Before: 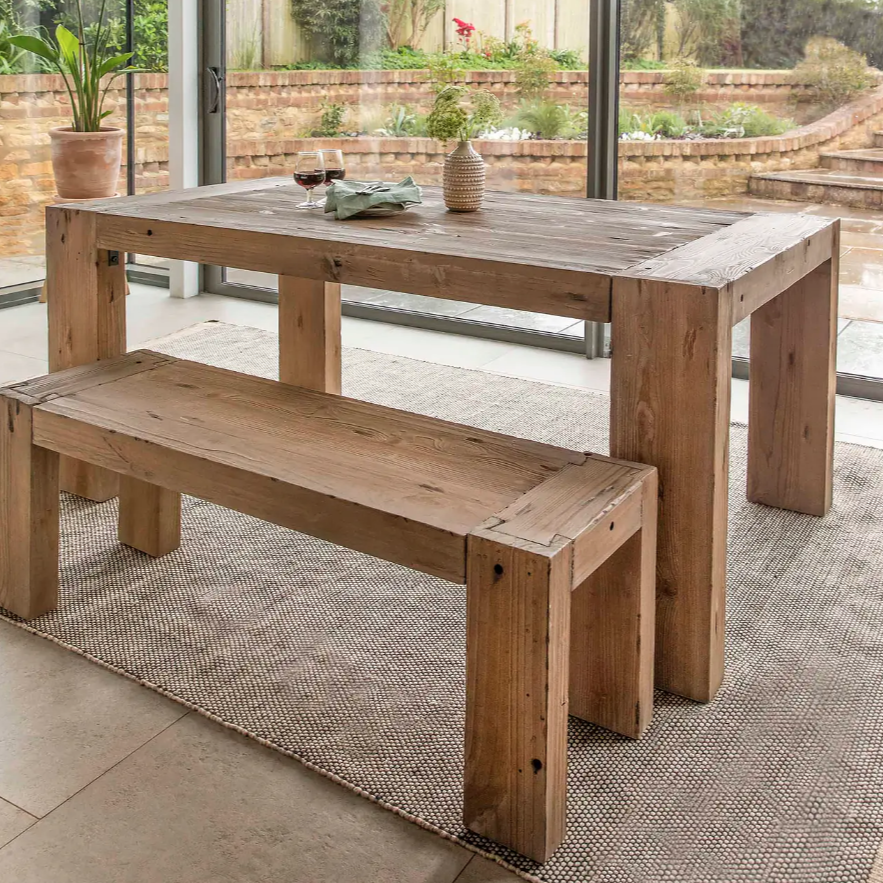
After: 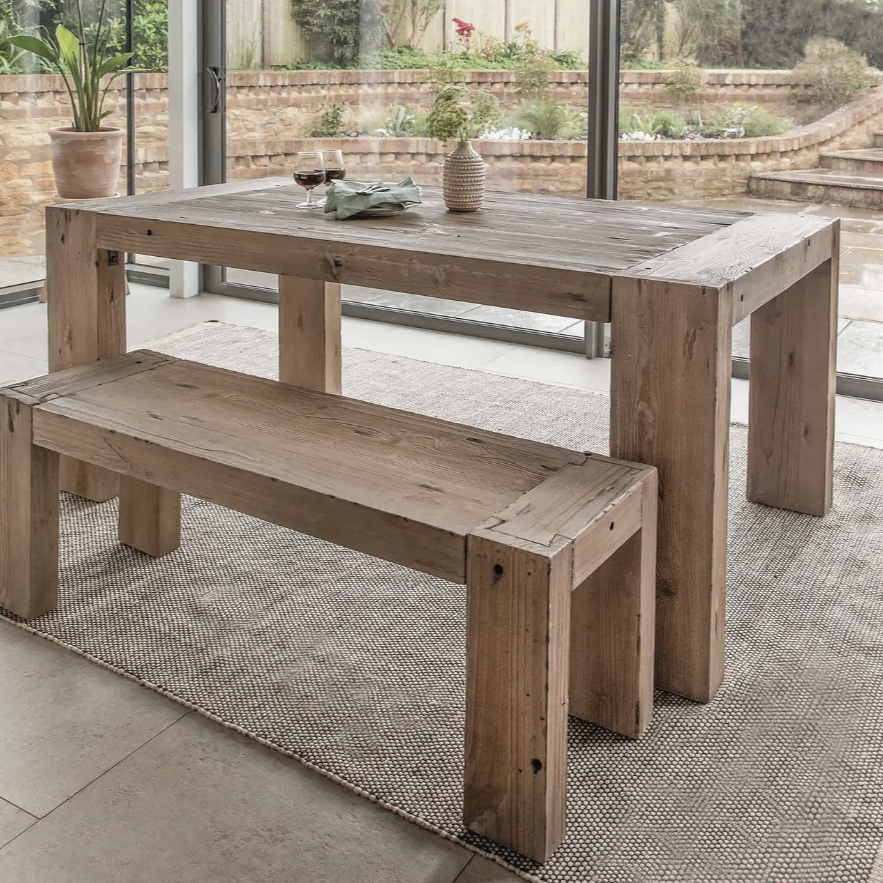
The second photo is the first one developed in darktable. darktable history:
contrast brightness saturation: contrast -0.05, saturation -0.41
white balance: emerald 1
